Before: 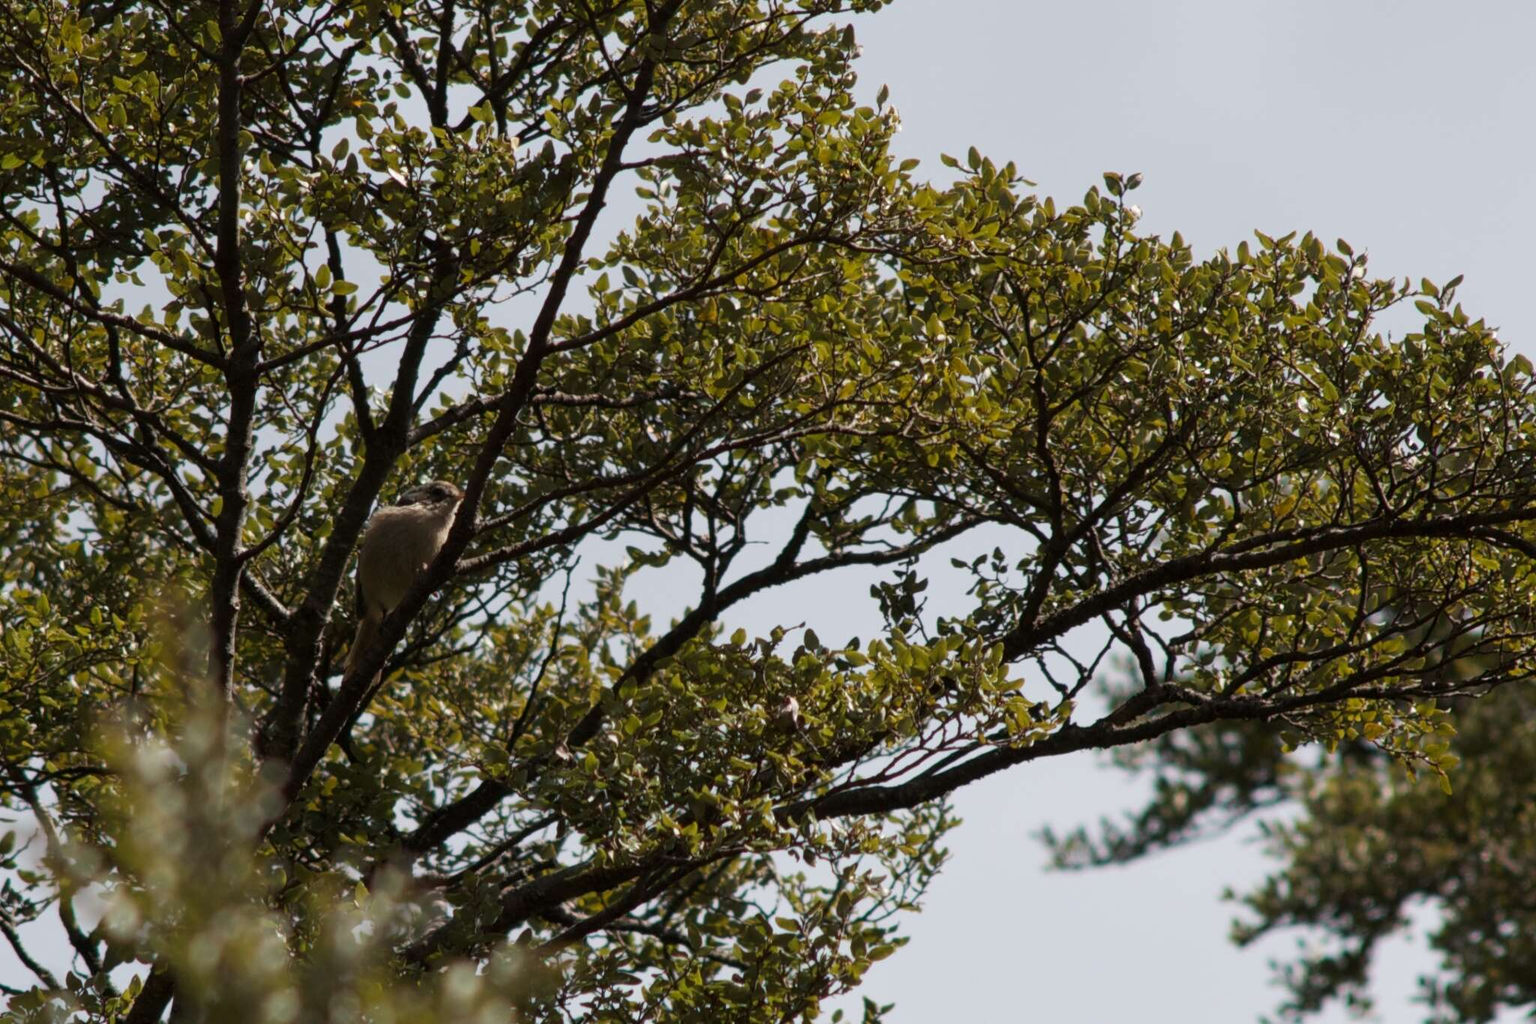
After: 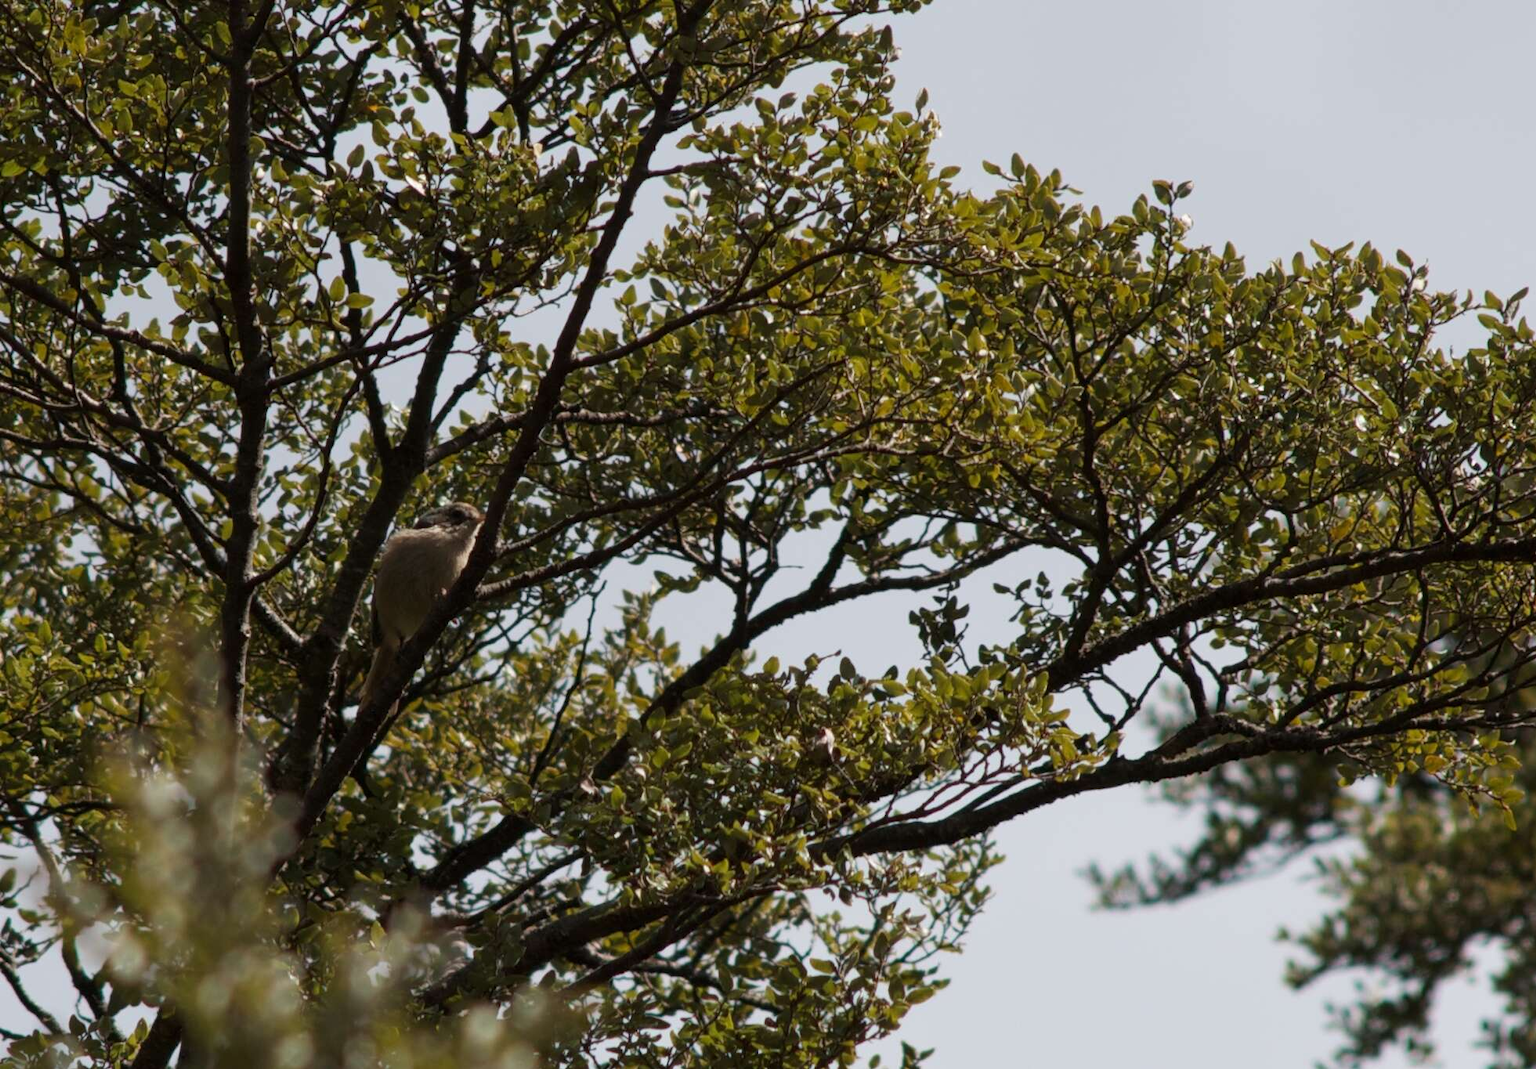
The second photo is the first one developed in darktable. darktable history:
crop: right 4.24%, bottom 0.039%
